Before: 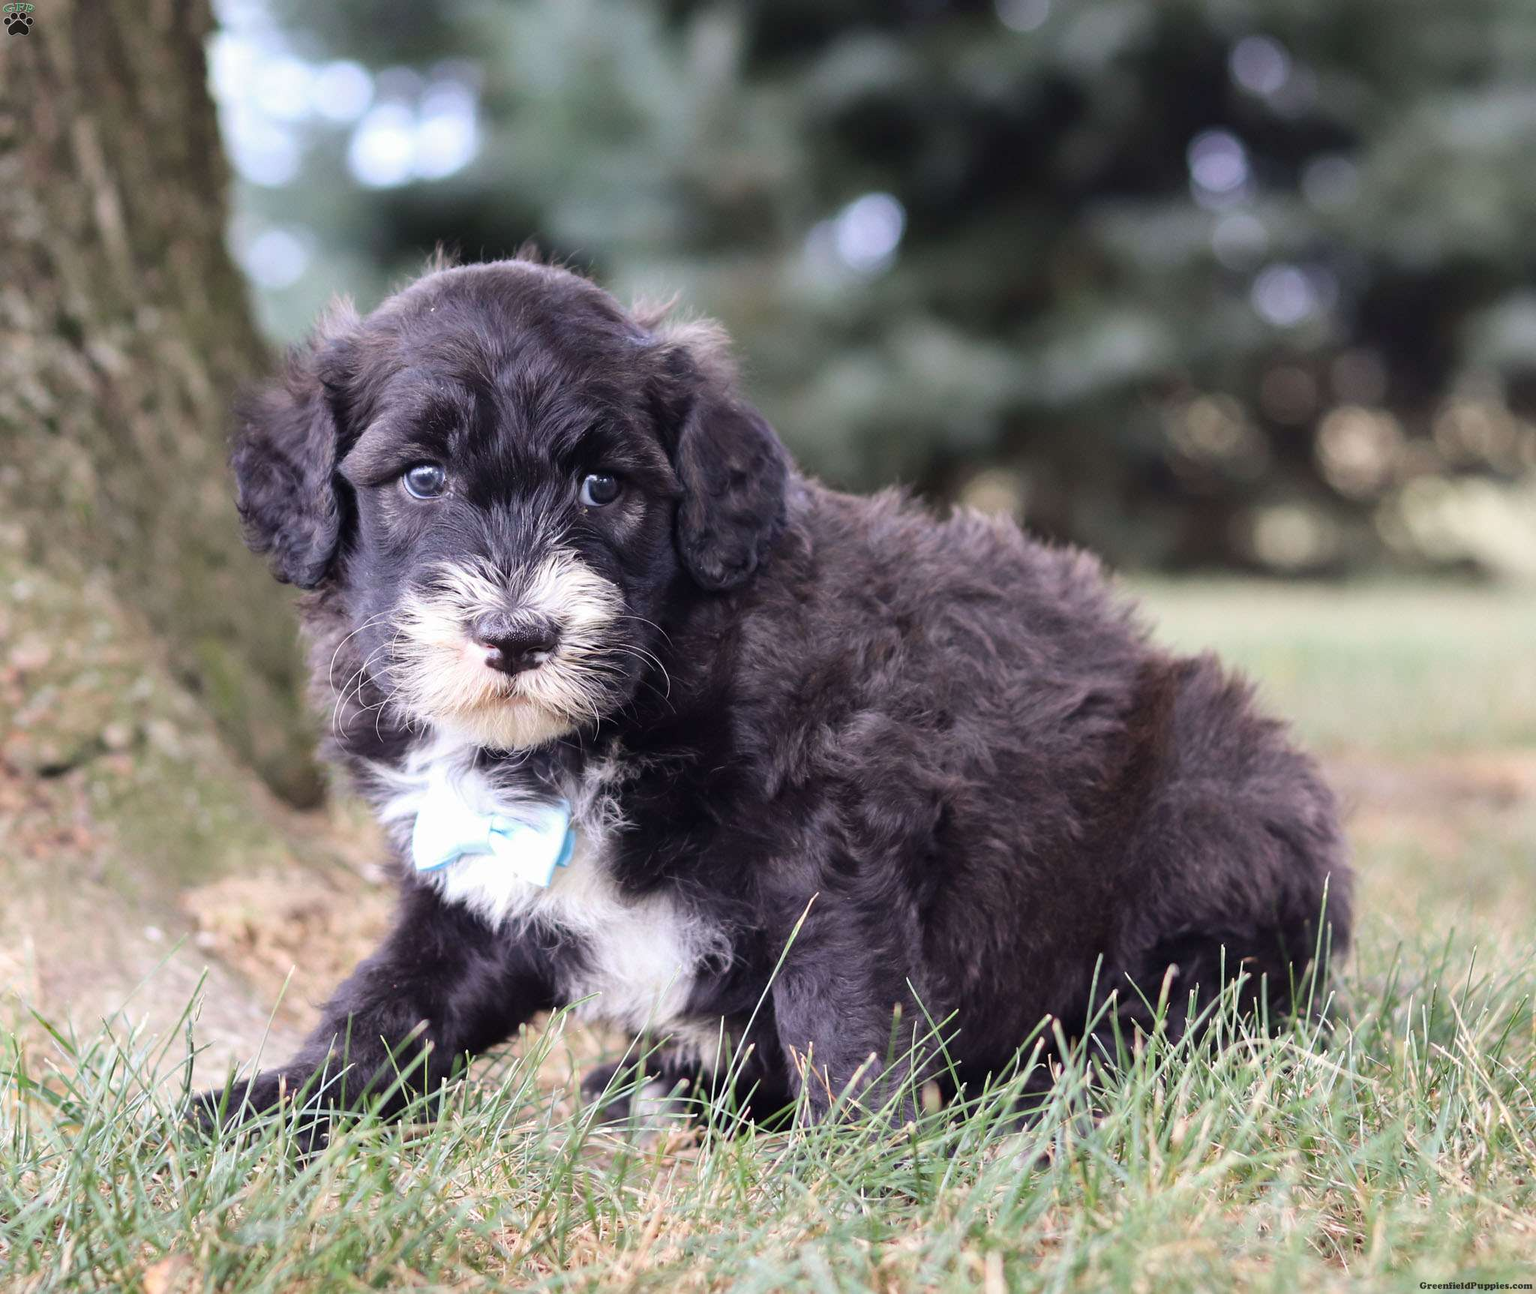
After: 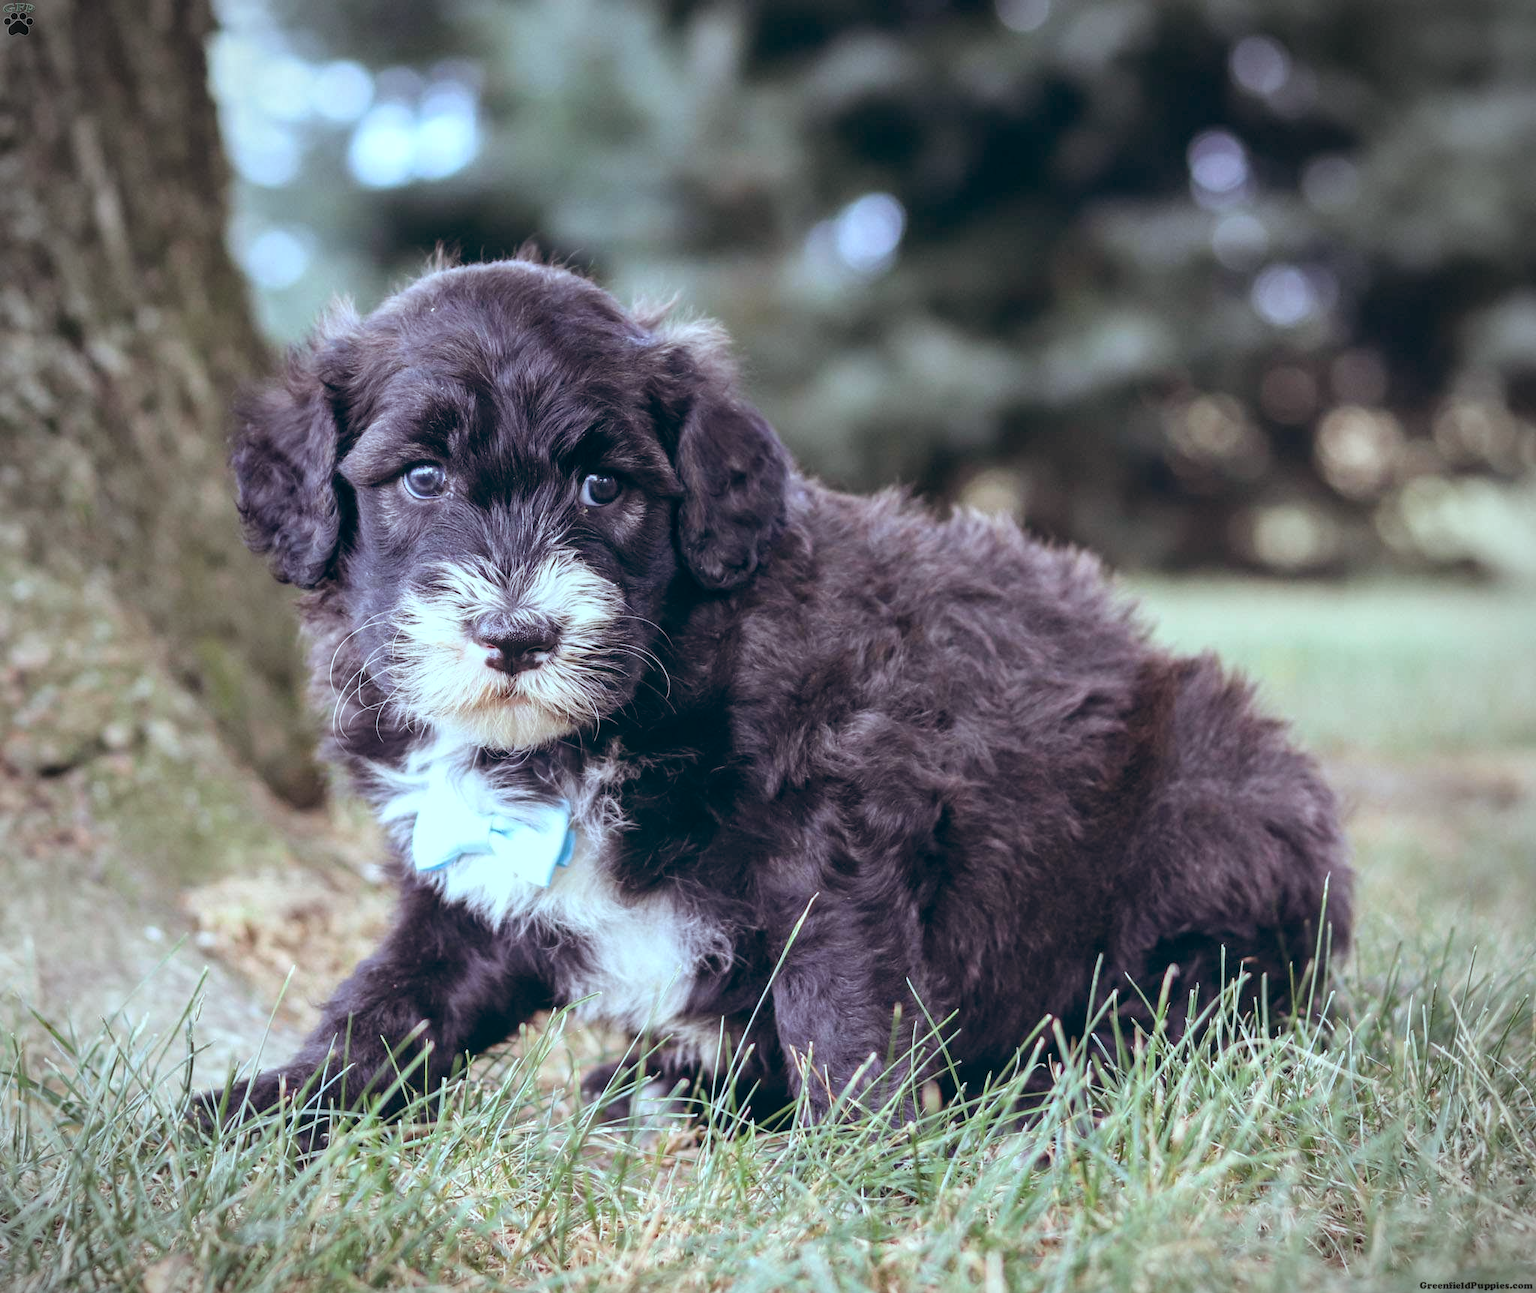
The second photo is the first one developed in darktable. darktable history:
color balance: lift [1.003, 0.993, 1.001, 1.007], gamma [1.018, 1.072, 0.959, 0.928], gain [0.974, 0.873, 1.031, 1.127]
local contrast: on, module defaults
vignetting: on, module defaults
